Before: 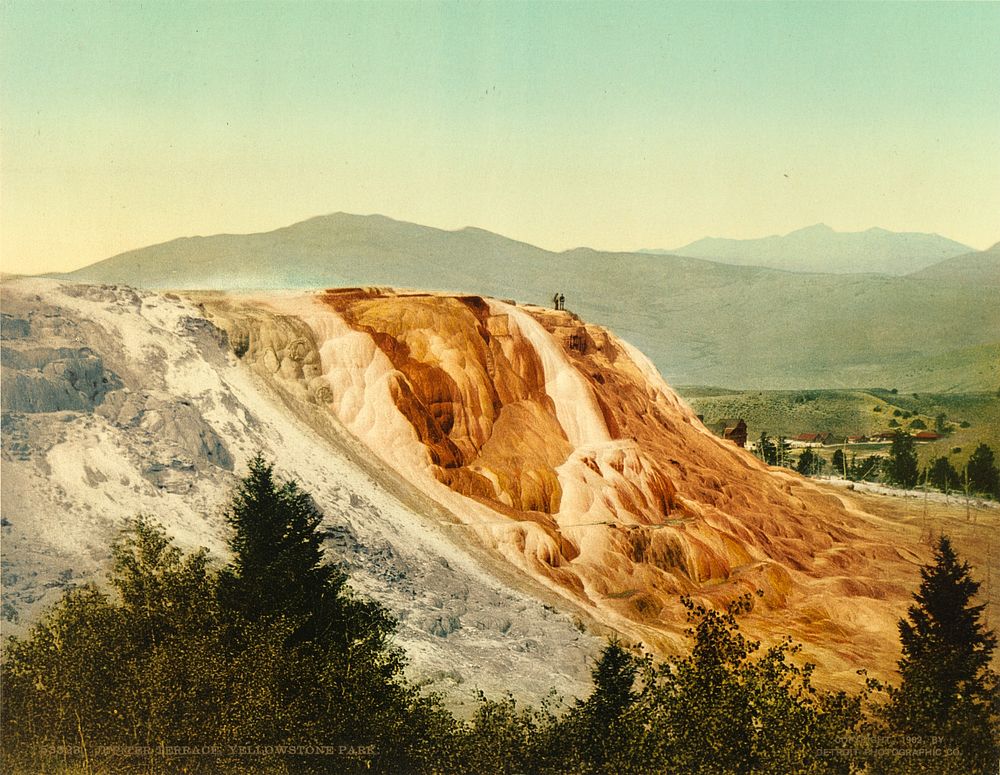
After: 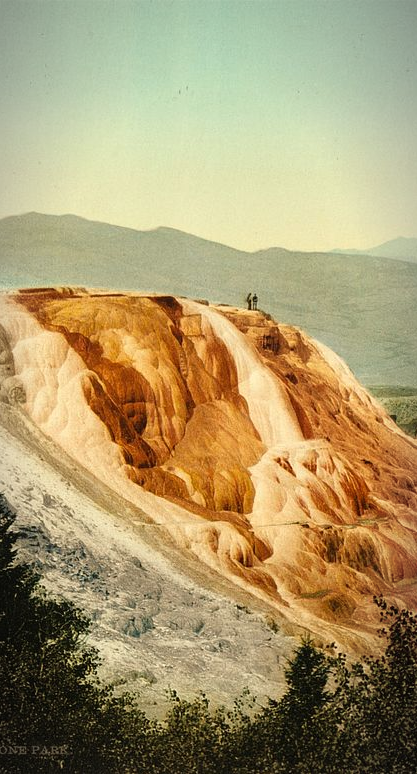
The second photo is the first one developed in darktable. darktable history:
crop: left 30.76%, right 27.451%
vignetting: fall-off radius 59.94%, center (0, 0.007), automatic ratio true
